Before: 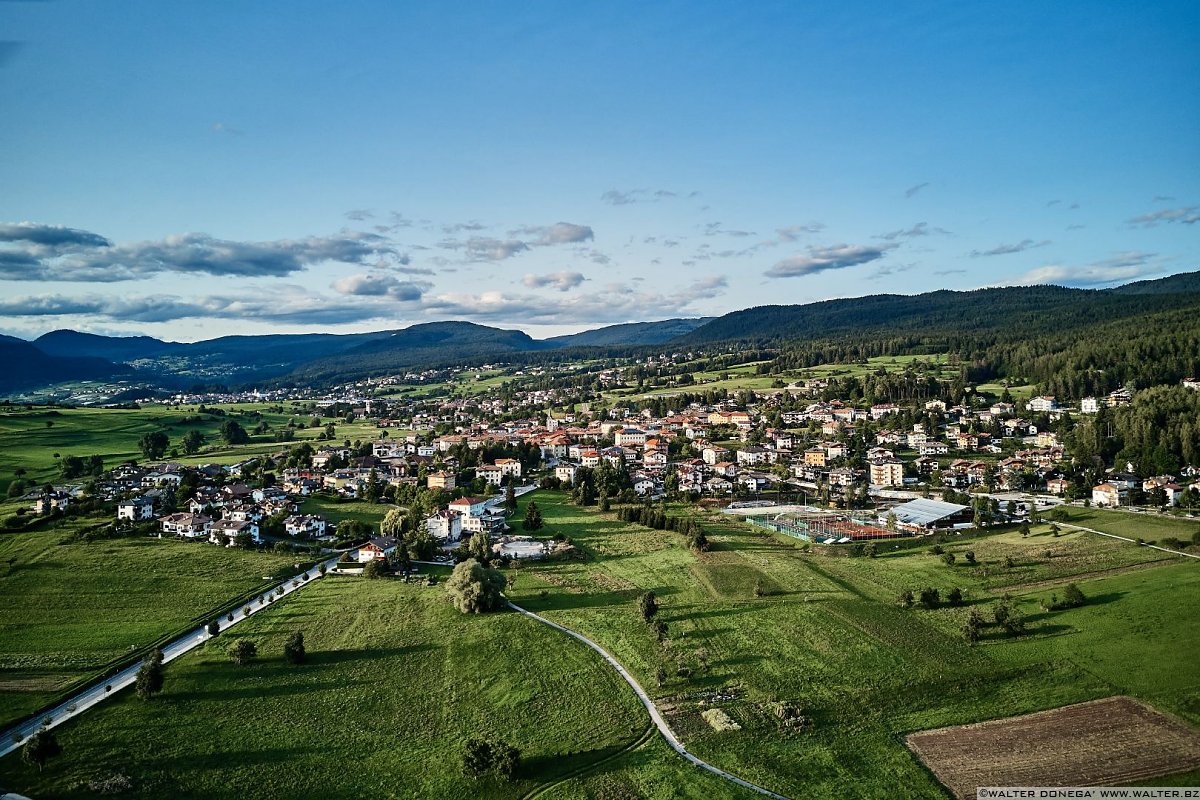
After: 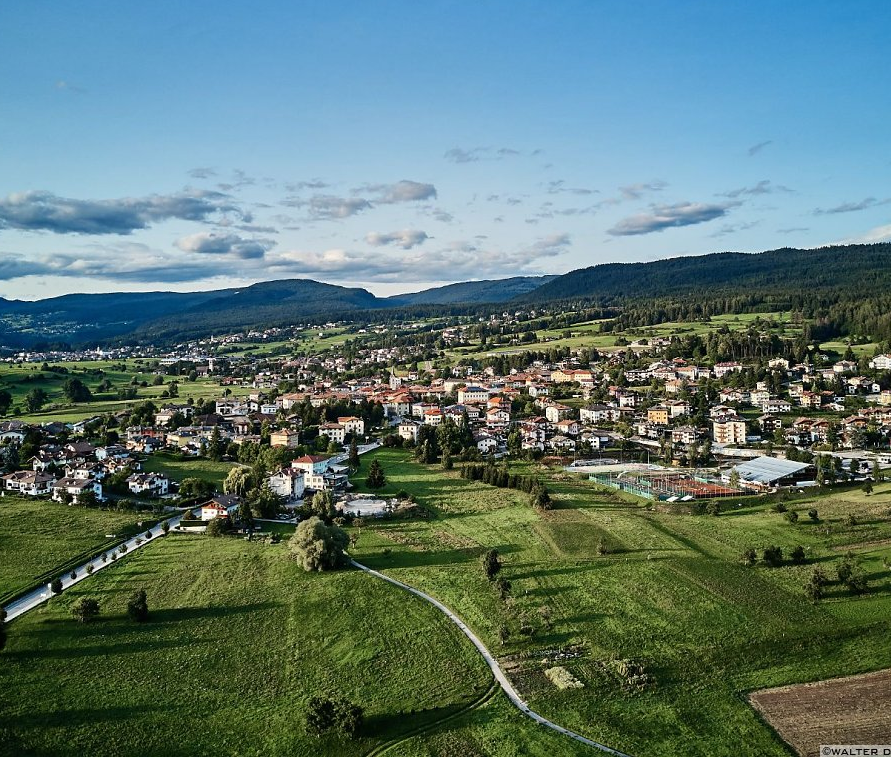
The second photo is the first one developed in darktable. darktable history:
crop and rotate: left 13.157%, top 5.278%, right 12.533%
